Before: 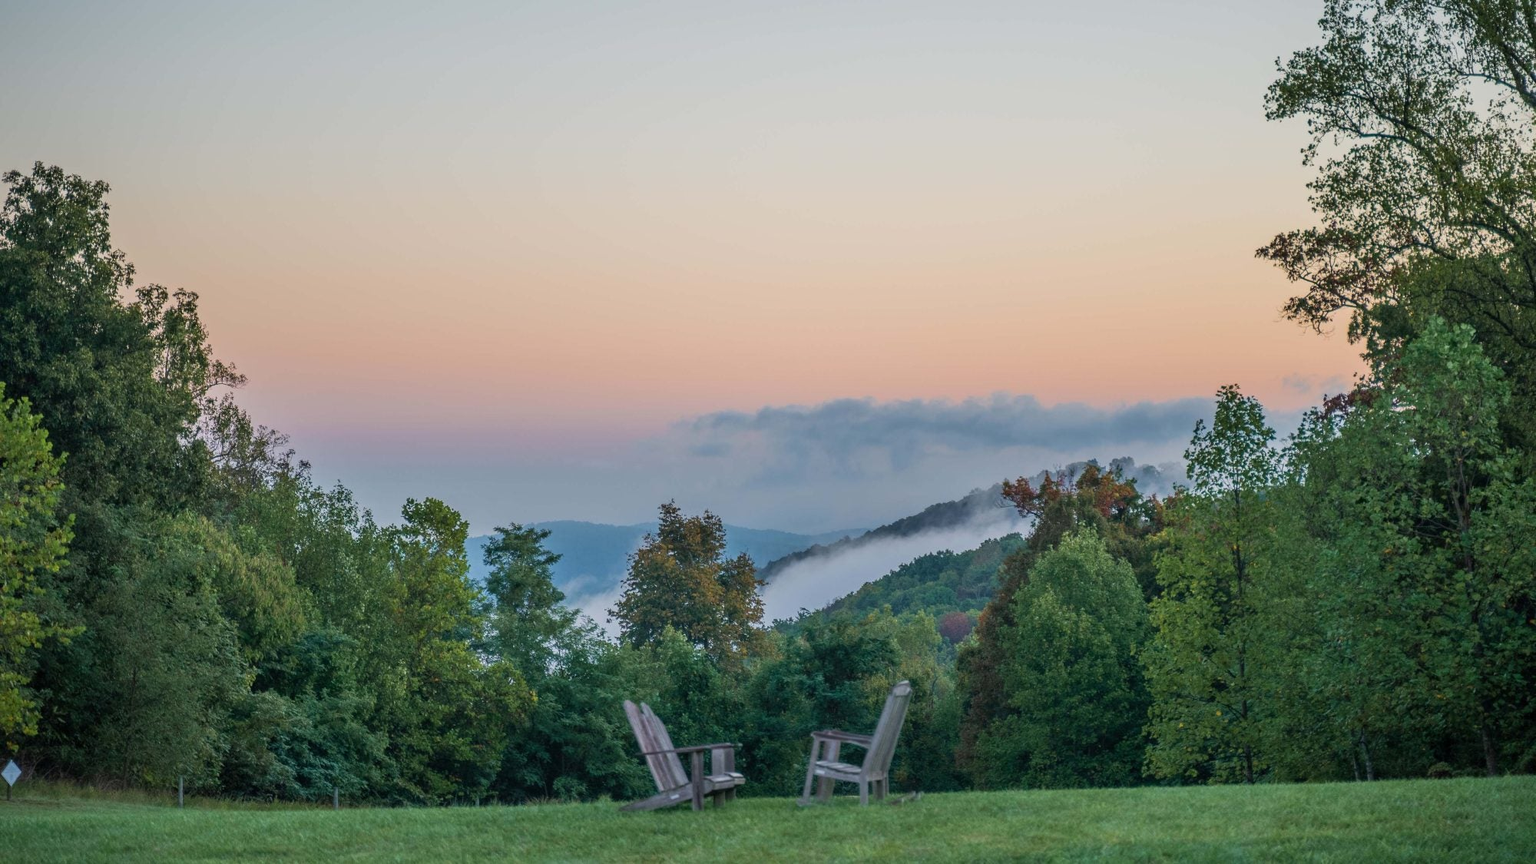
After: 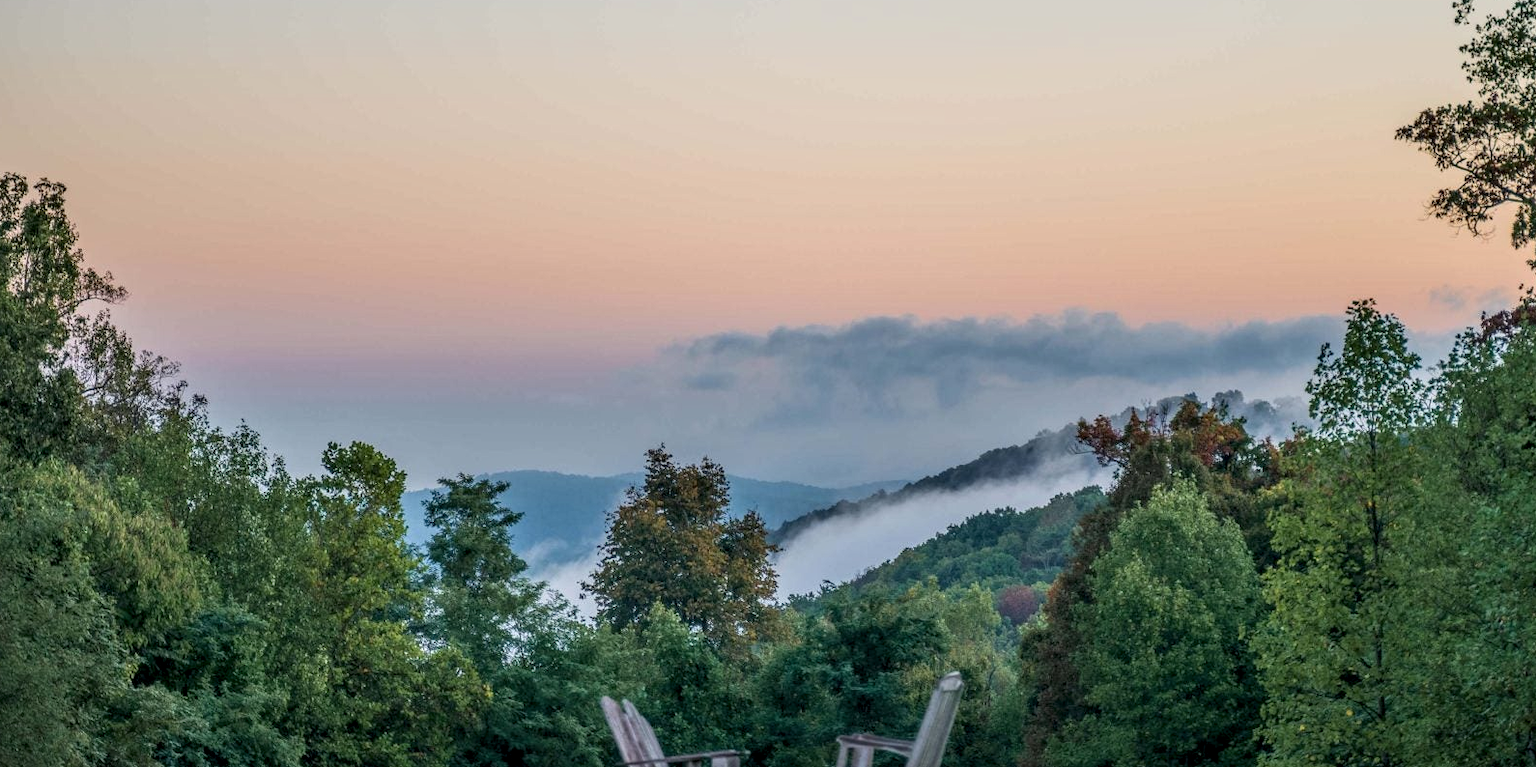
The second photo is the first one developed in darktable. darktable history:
local contrast: detail 144%
crop: left 9.547%, top 17.017%, right 10.933%, bottom 12.325%
